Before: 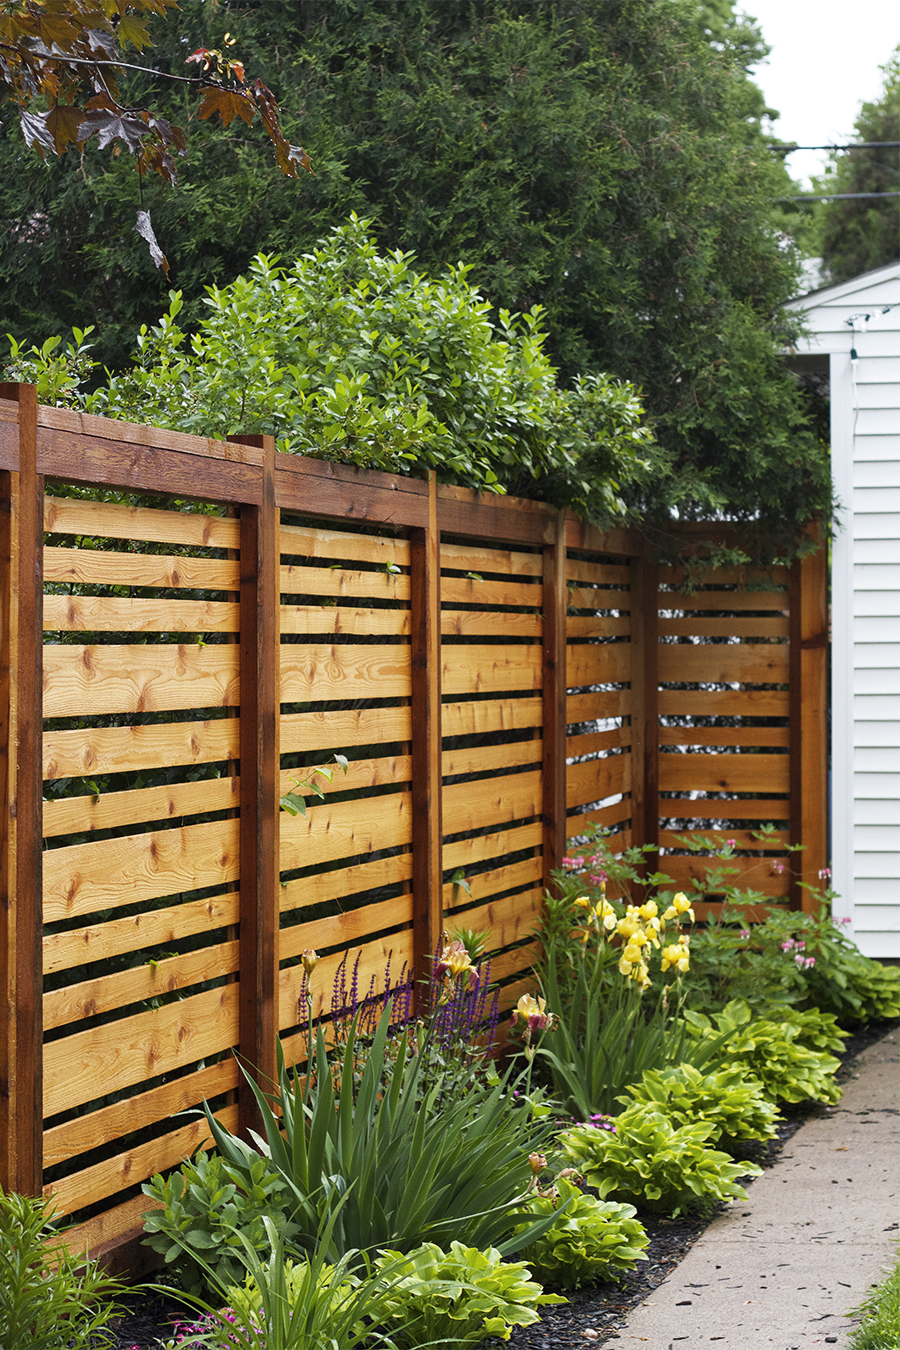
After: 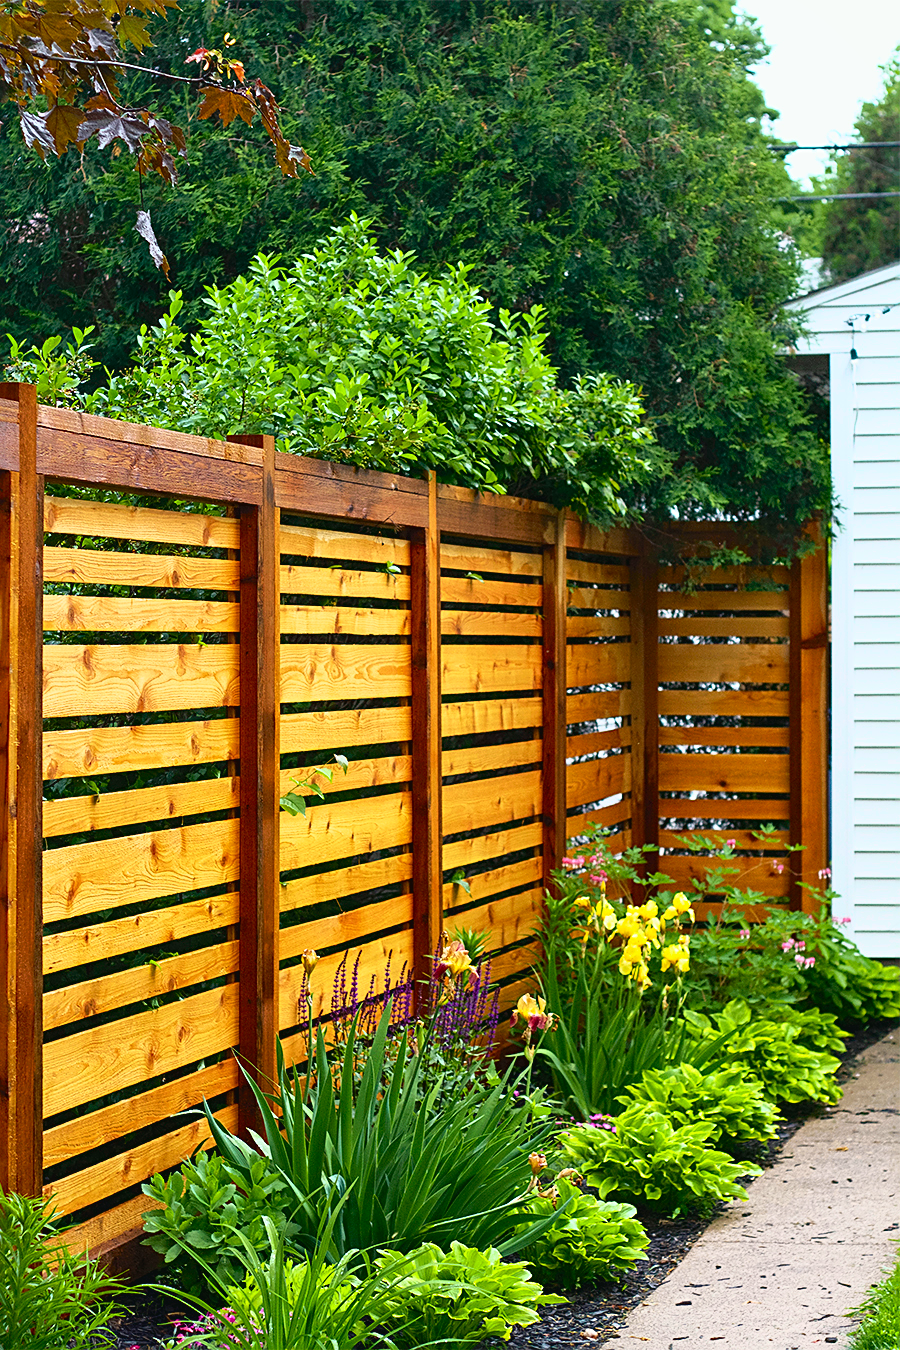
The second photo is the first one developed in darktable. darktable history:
tone curve: curves: ch0 [(0, 0.018) (0.162, 0.128) (0.434, 0.478) (0.667, 0.785) (0.819, 0.943) (1, 0.991)]; ch1 [(0, 0) (0.402, 0.36) (0.476, 0.449) (0.506, 0.505) (0.523, 0.518) (0.582, 0.586) (0.641, 0.668) (0.7, 0.741) (1, 1)]; ch2 [(0, 0) (0.416, 0.403) (0.483, 0.472) (0.503, 0.505) (0.521, 0.519) (0.547, 0.561) (0.597, 0.643) (0.699, 0.759) (0.997, 0.858)], color space Lab, independent channels, preserve colors none
shadows and highlights: on, module defaults
sharpen: on, module defaults
